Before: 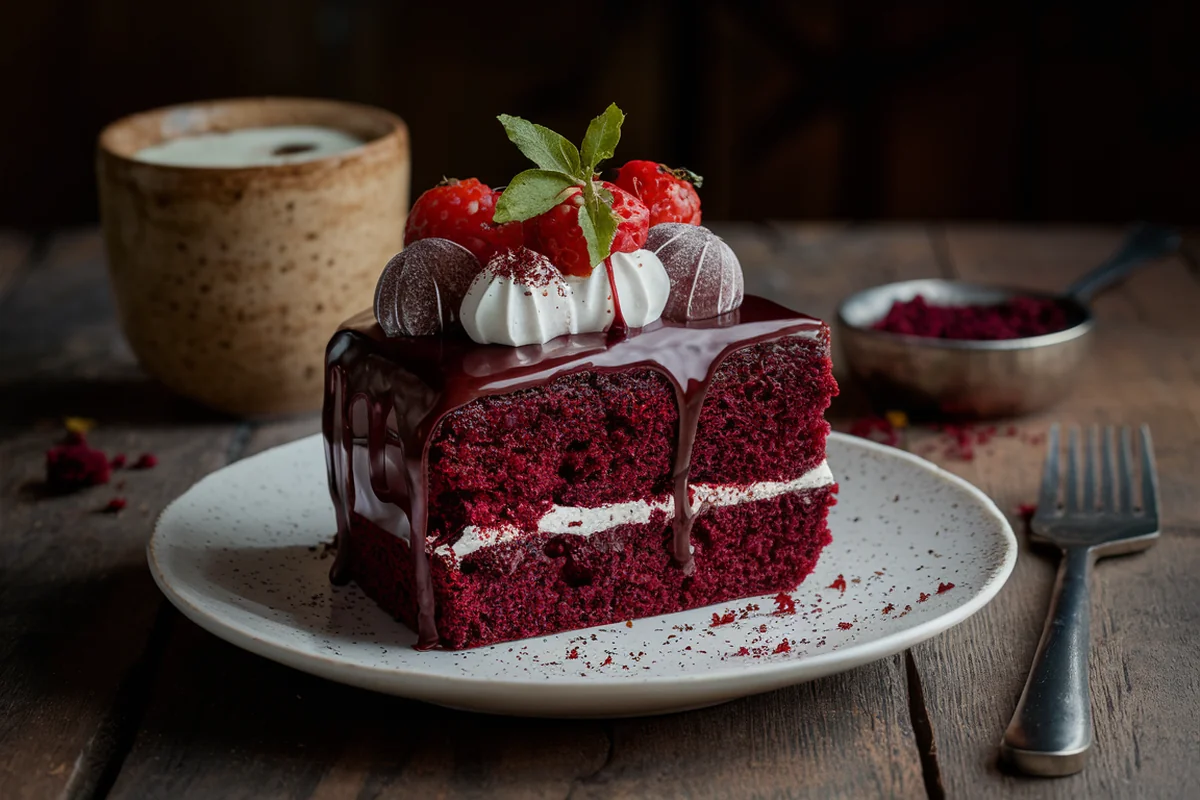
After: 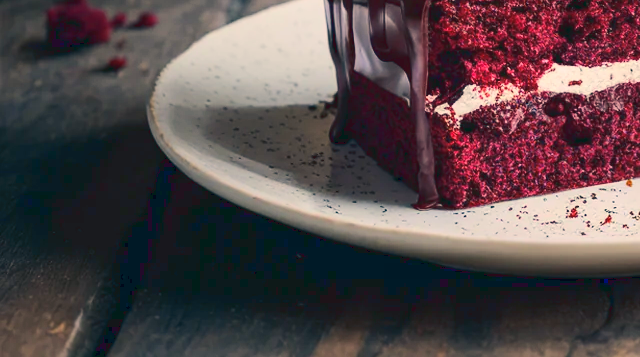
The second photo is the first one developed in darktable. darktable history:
base curve: curves: ch0 [(0, 0.007) (0.028, 0.063) (0.121, 0.311) (0.46, 0.743) (0.859, 0.957) (1, 1)]
color correction: highlights a* 10.31, highlights b* 14.73, shadows a* -10.05, shadows b* -14.96
crop and rotate: top 55.184%, right 46.639%, bottom 0.145%
